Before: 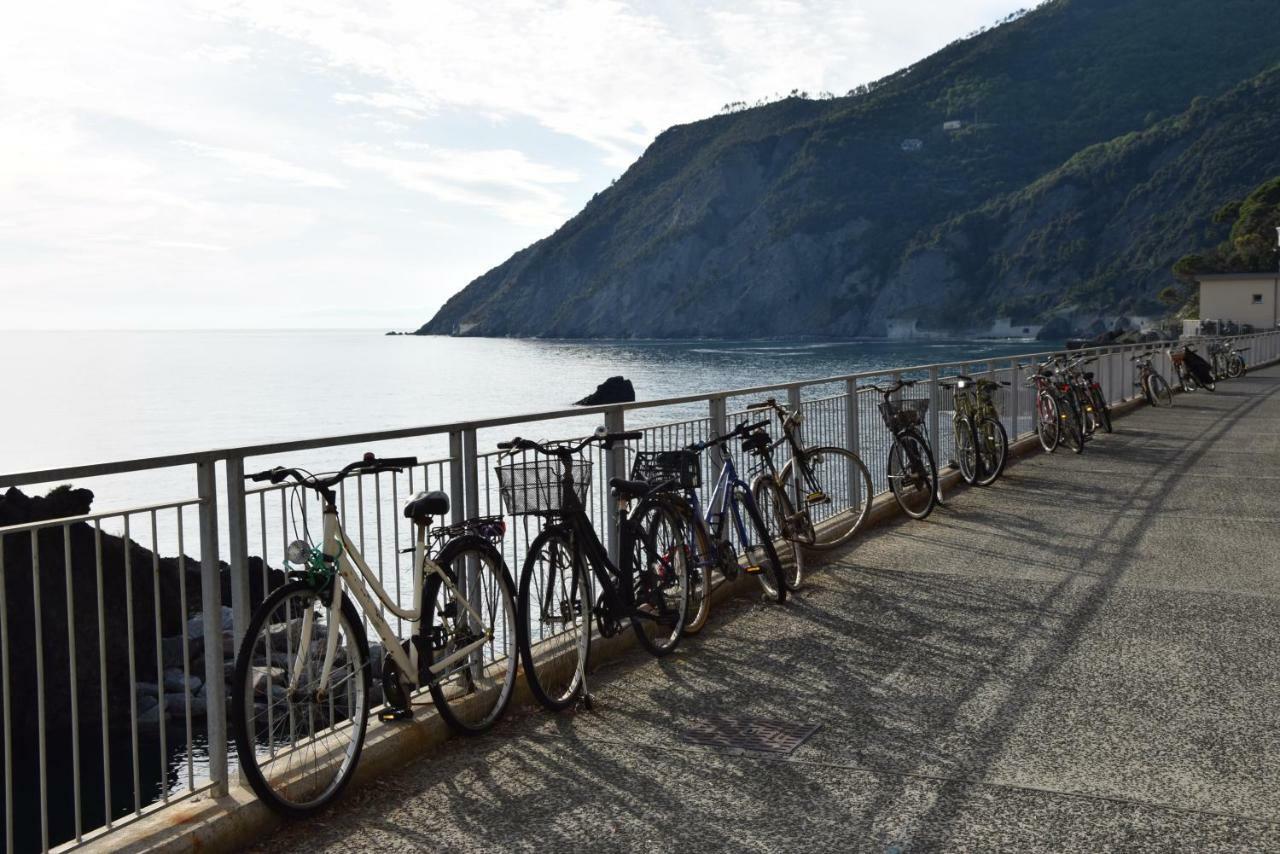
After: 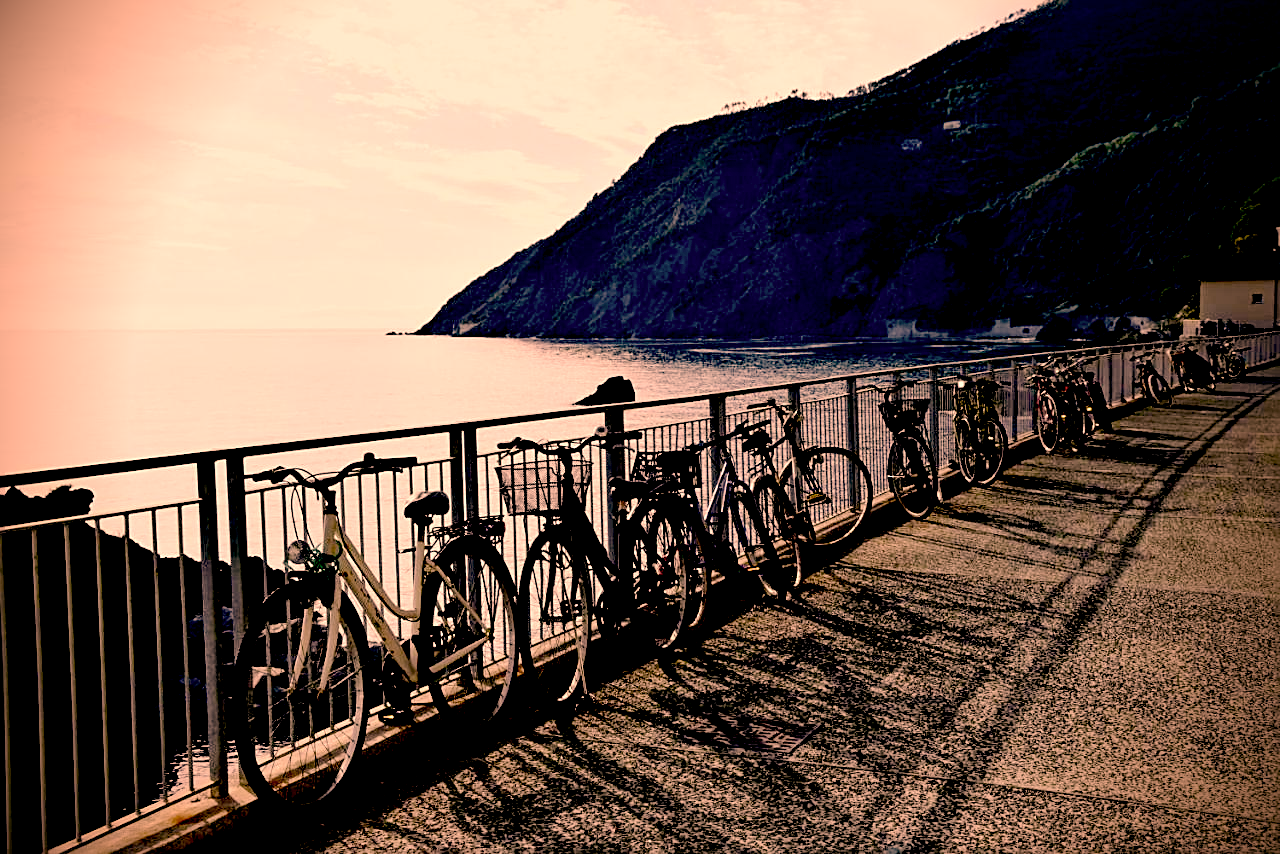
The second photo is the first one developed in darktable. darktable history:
vignetting: brightness -0.997, saturation 0.488
base curve: curves: ch0 [(0, 0) (0.158, 0.273) (0.879, 0.895) (1, 1)], preserve colors none
sharpen: on, module defaults
color correction: highlights a* 39.7, highlights b* 39.89, saturation 0.694
haze removal: strength 0.303, distance 0.252, compatibility mode true
exposure: black level correction 0.048, exposure 0.013 EV, compensate exposure bias true, compensate highlight preservation false
